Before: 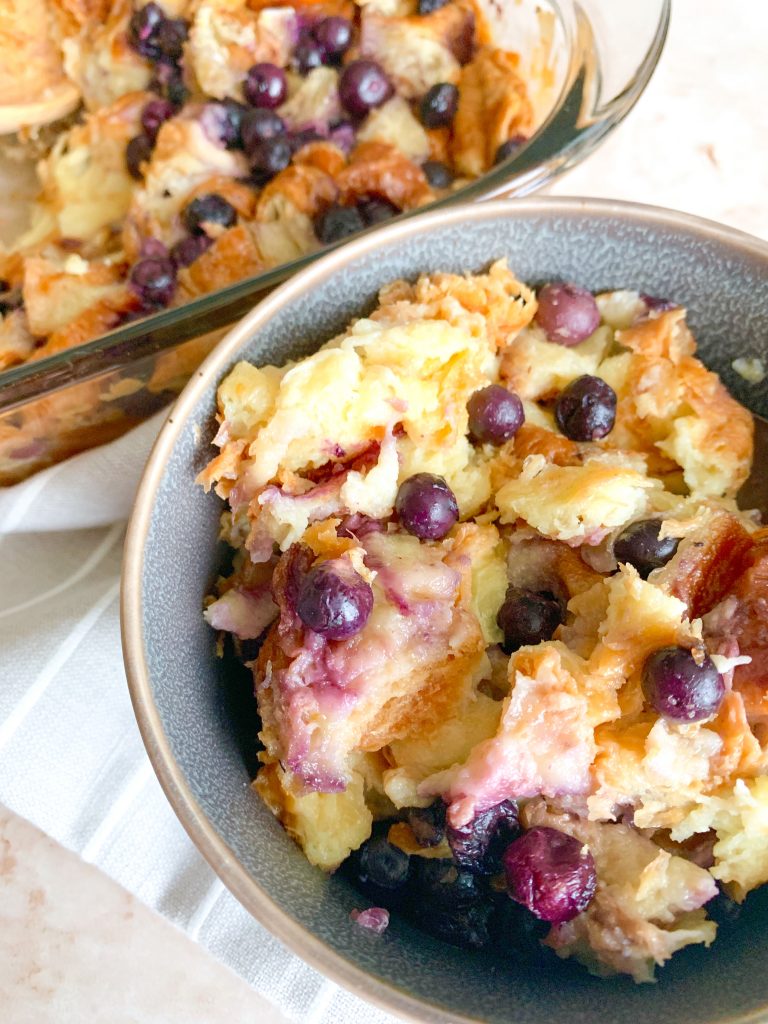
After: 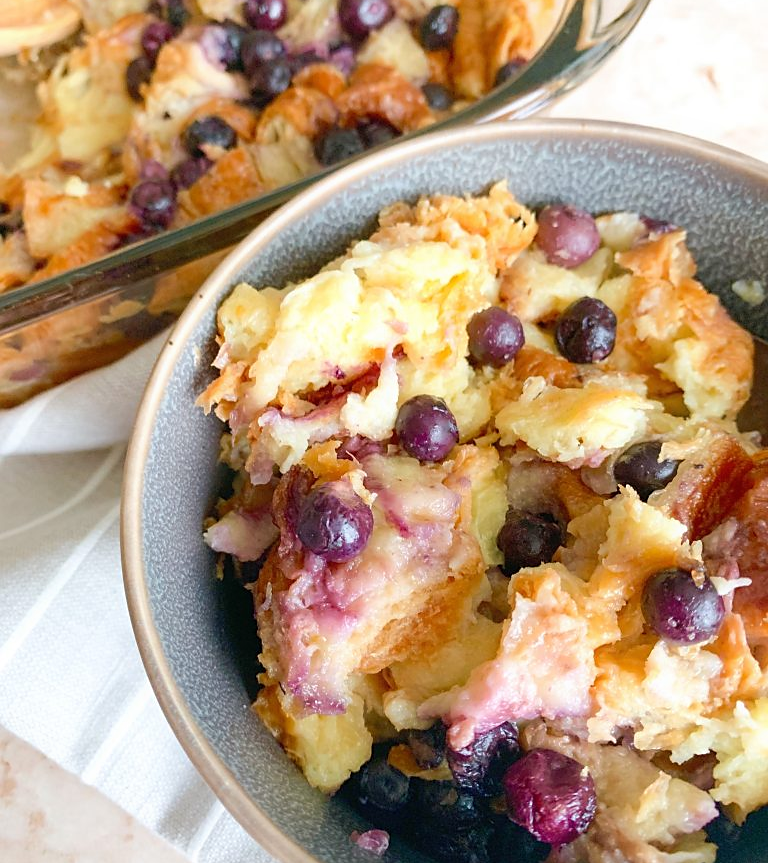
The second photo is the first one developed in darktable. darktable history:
sharpen: radius 1.585, amount 0.356, threshold 1.436
crop: top 7.623%, bottom 8.037%
contrast equalizer: y [[0.5, 0.5, 0.472, 0.5, 0.5, 0.5], [0.5 ×6], [0.5 ×6], [0 ×6], [0 ×6]]
base curve: preserve colors none
